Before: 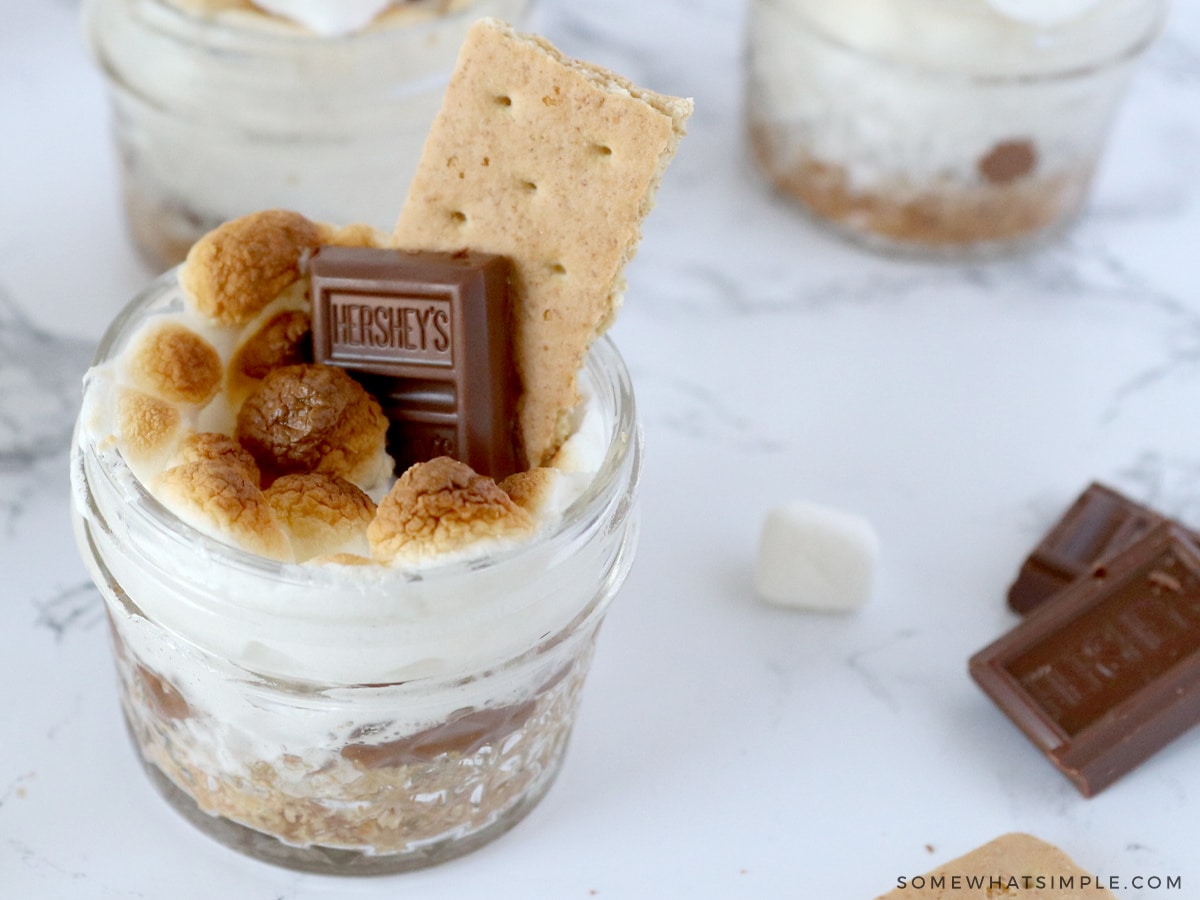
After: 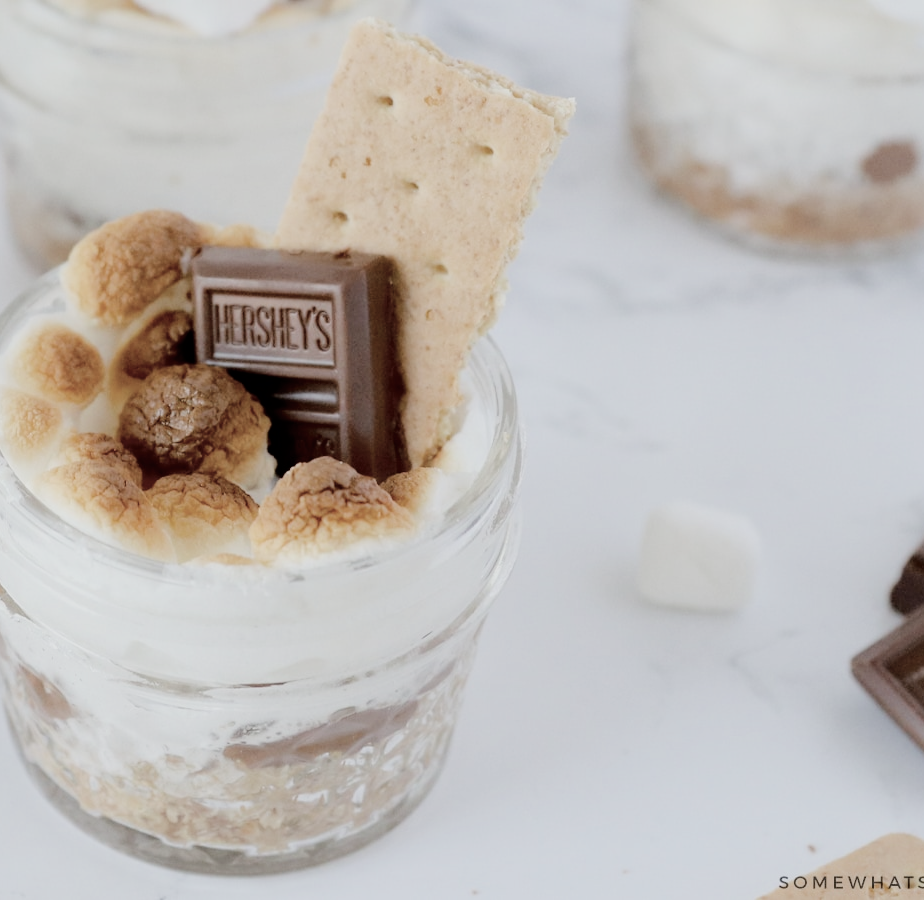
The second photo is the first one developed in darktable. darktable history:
contrast brightness saturation: contrast 0.1, saturation -0.358
tone curve: curves: ch0 [(0, 0) (0.003, 0.003) (0.011, 0.014) (0.025, 0.027) (0.044, 0.044) (0.069, 0.064) (0.1, 0.108) (0.136, 0.153) (0.177, 0.208) (0.224, 0.275) (0.277, 0.349) (0.335, 0.422) (0.399, 0.492) (0.468, 0.557) (0.543, 0.617) (0.623, 0.682) (0.709, 0.745) (0.801, 0.826) (0.898, 0.916) (1, 1)], color space Lab, independent channels, preserve colors none
crop: left 9.855%, right 12.46%
filmic rgb: black relative exposure -7.65 EV, white relative exposure 4.56 EV, hardness 3.61
exposure: exposure 0.127 EV, compensate highlight preservation false
